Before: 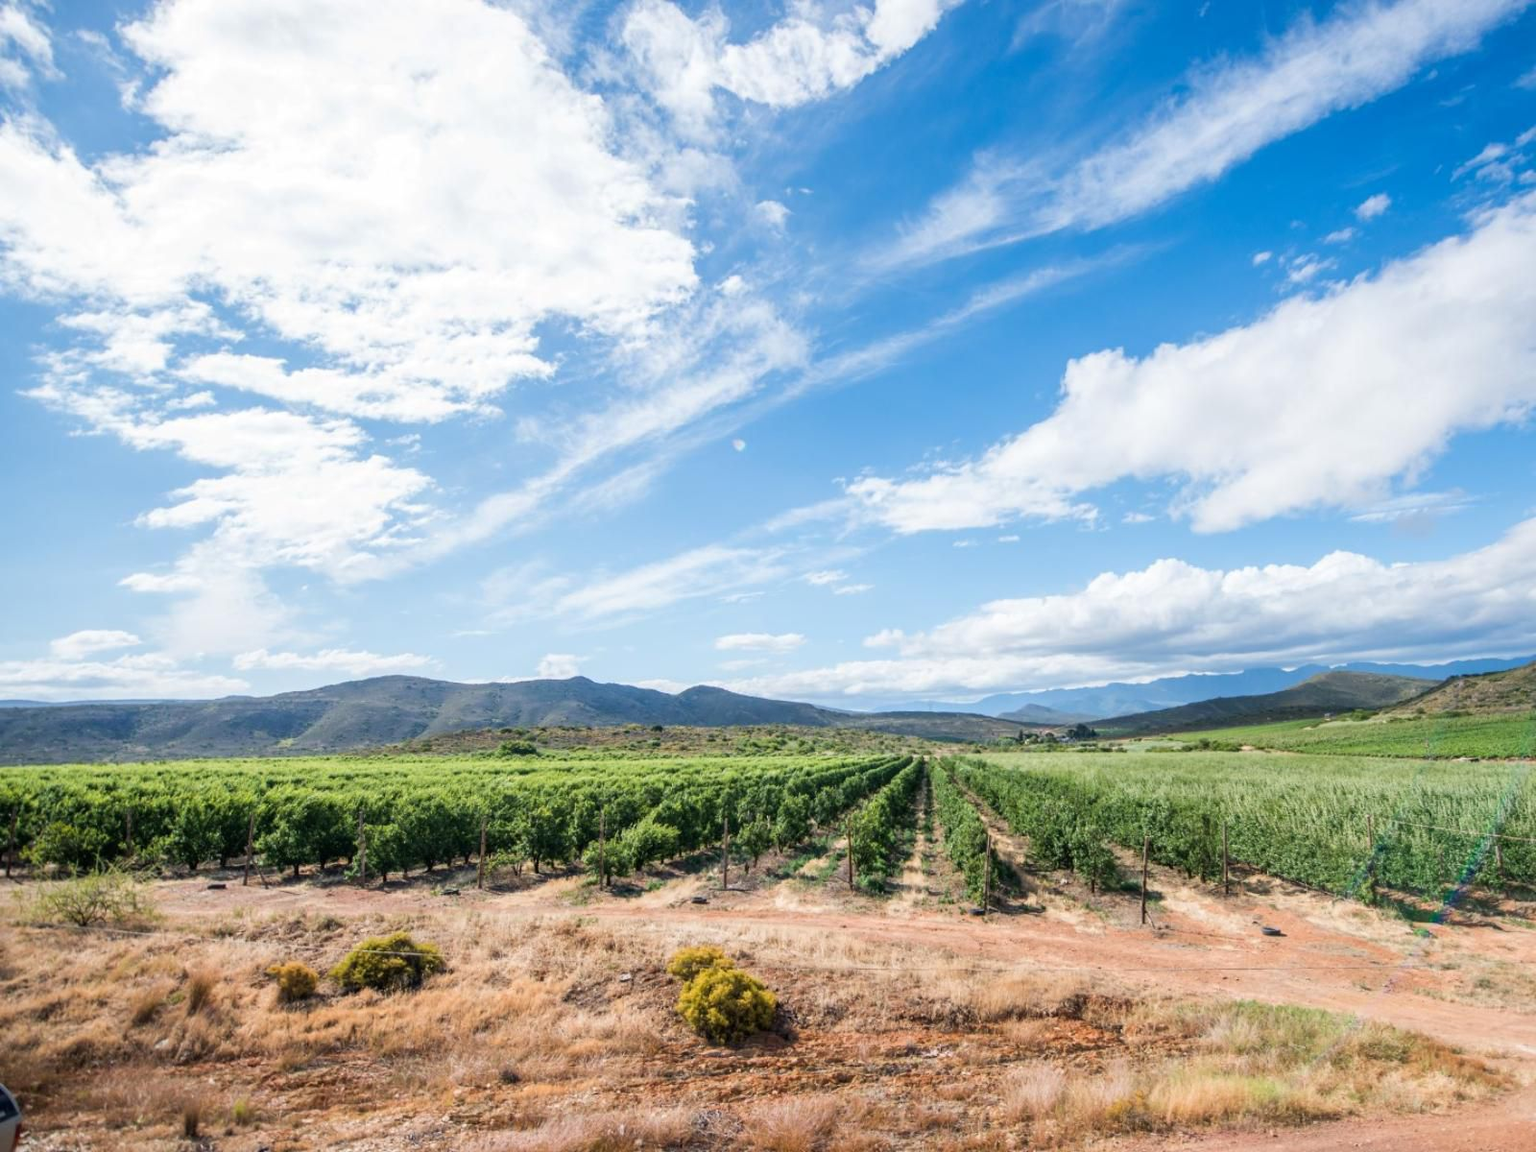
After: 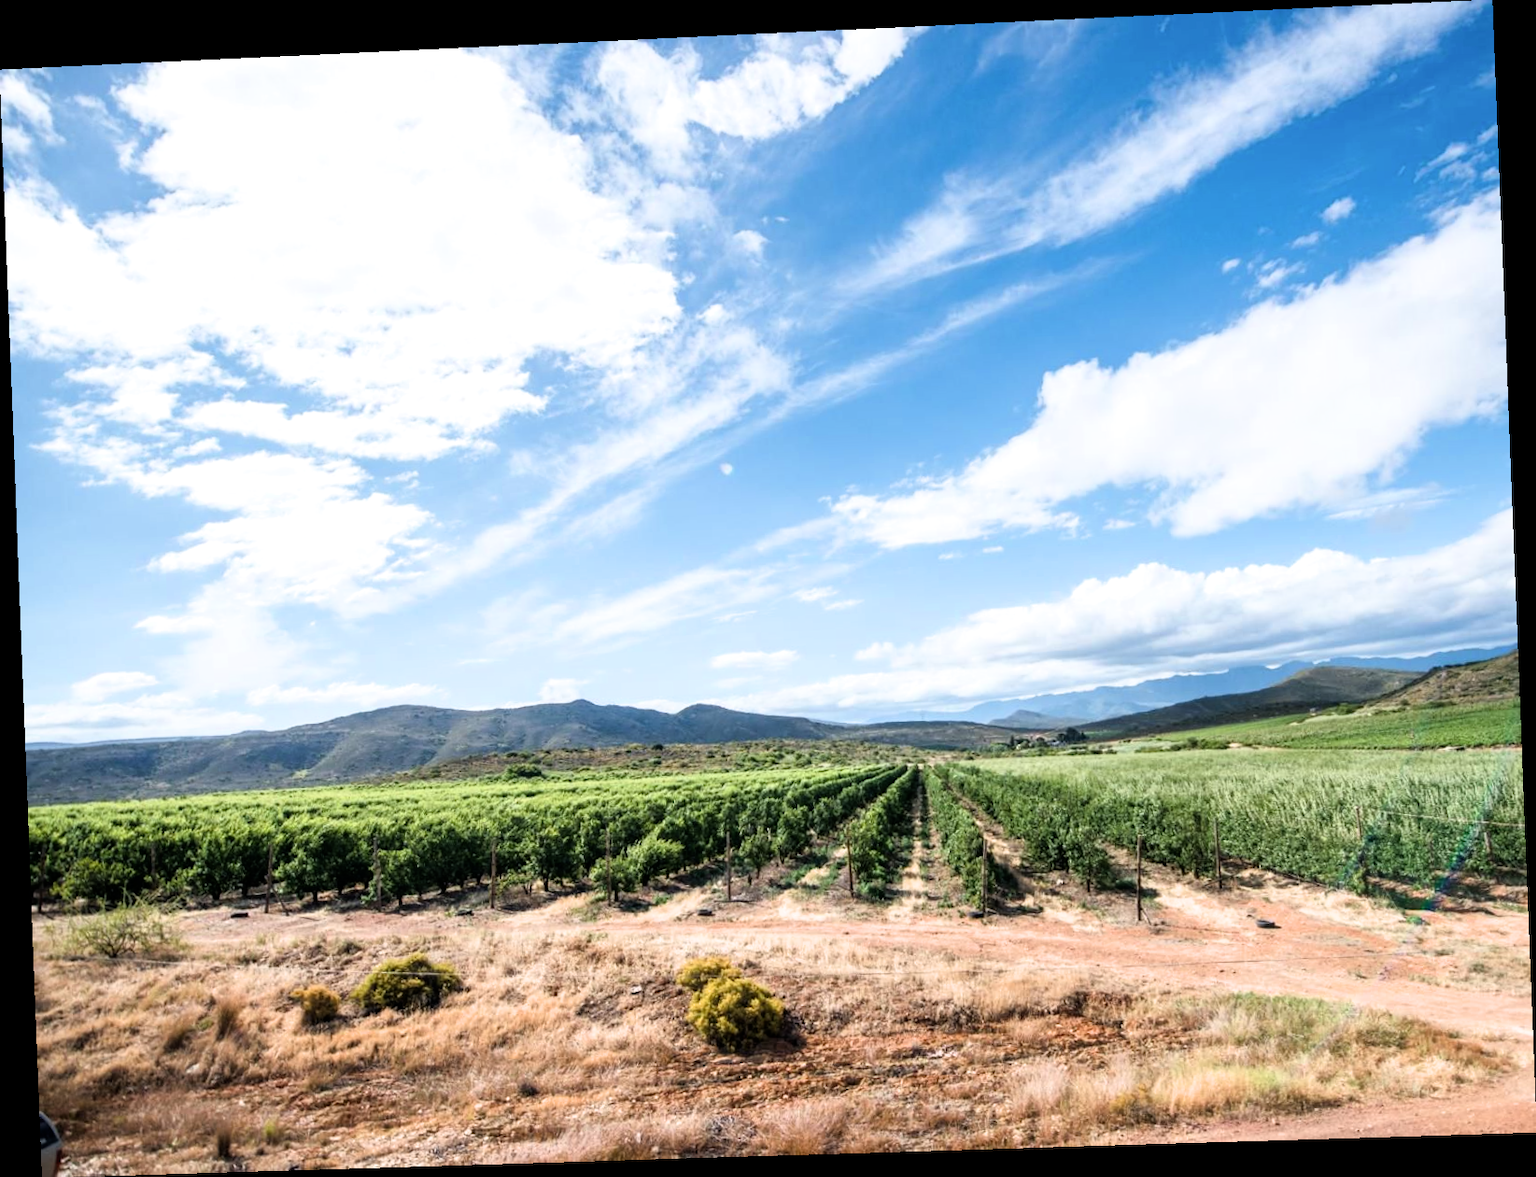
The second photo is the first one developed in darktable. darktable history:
filmic rgb: black relative exposure -9.08 EV, white relative exposure 2.3 EV, hardness 7.49
rotate and perspective: rotation -2.22°, lens shift (horizontal) -0.022, automatic cropping off
